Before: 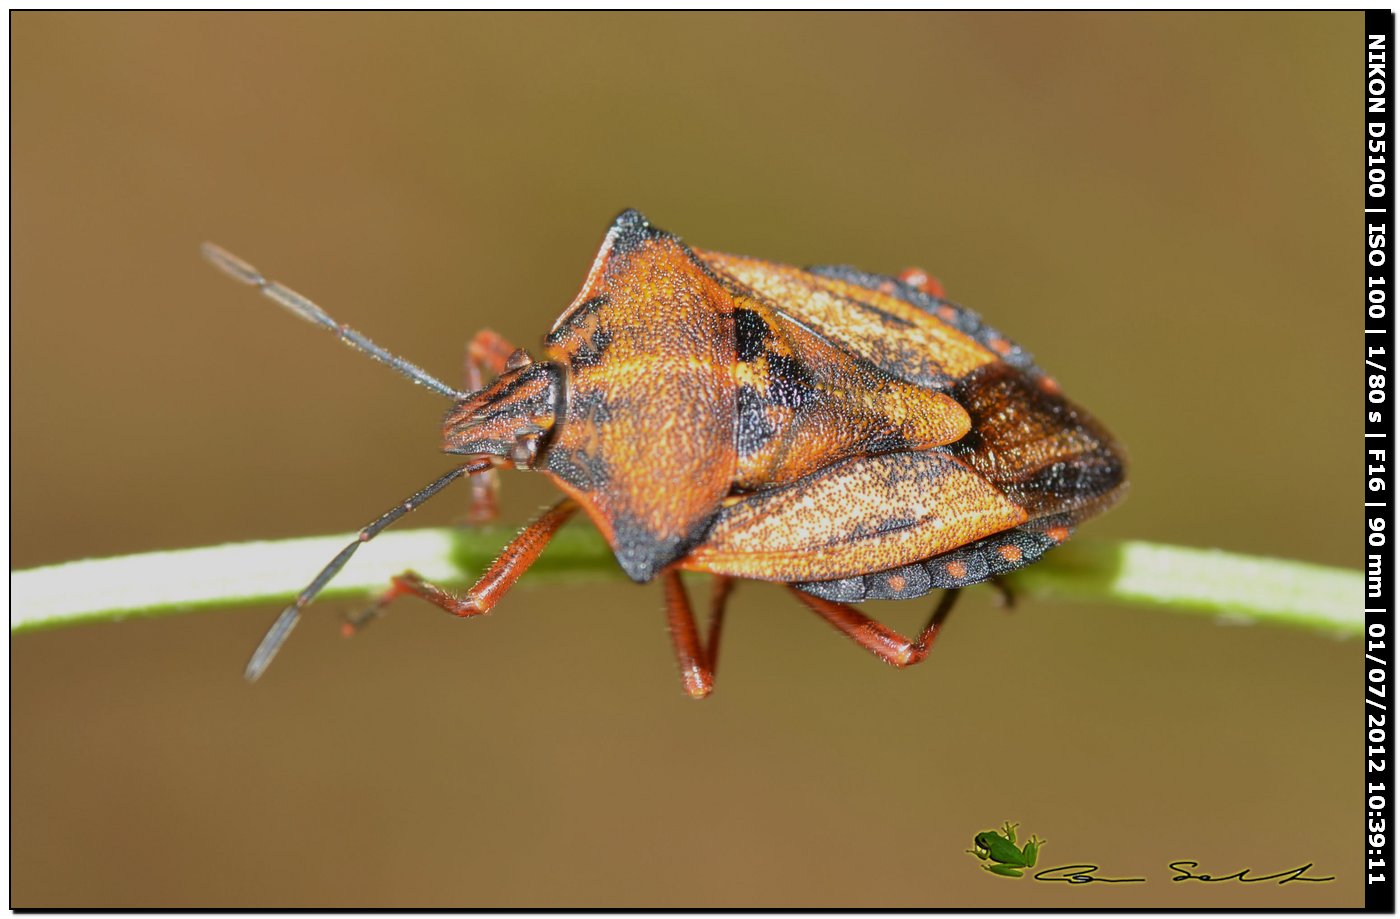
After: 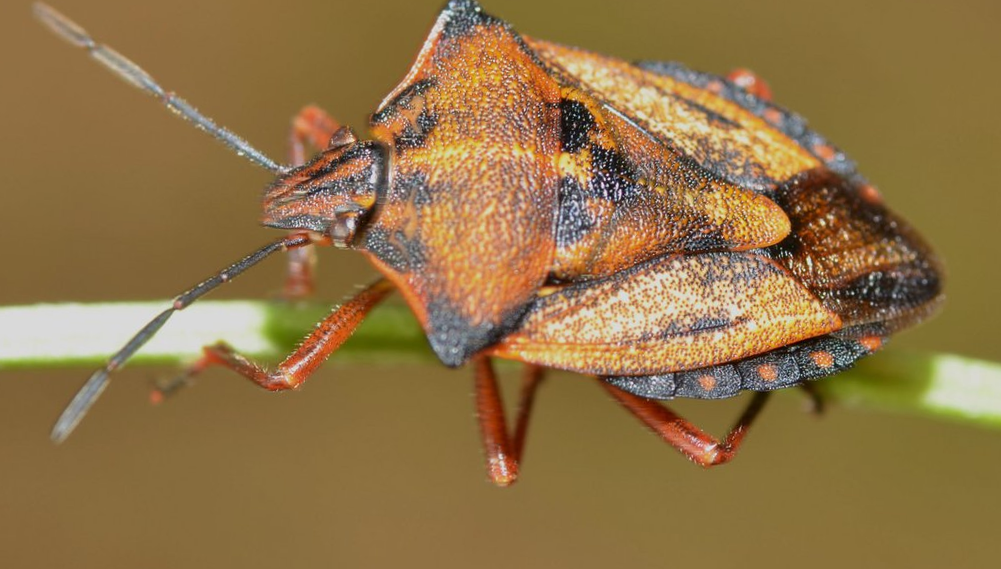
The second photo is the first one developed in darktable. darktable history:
crop and rotate: angle -3.37°, left 9.79%, top 20.73%, right 12.42%, bottom 11.82%
